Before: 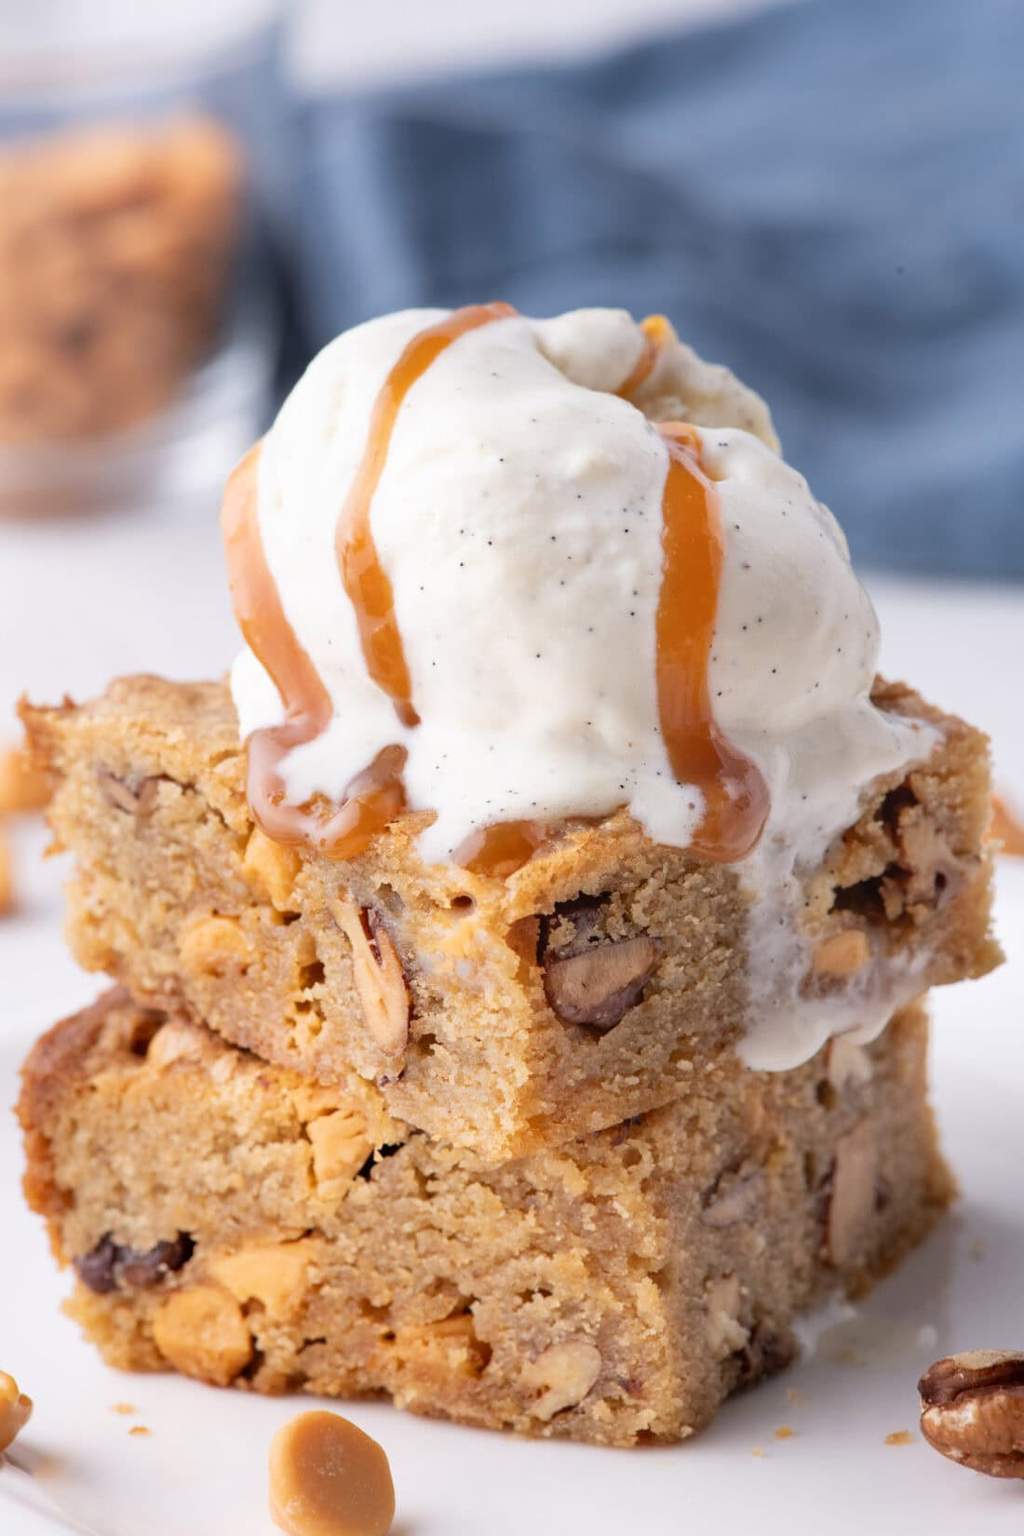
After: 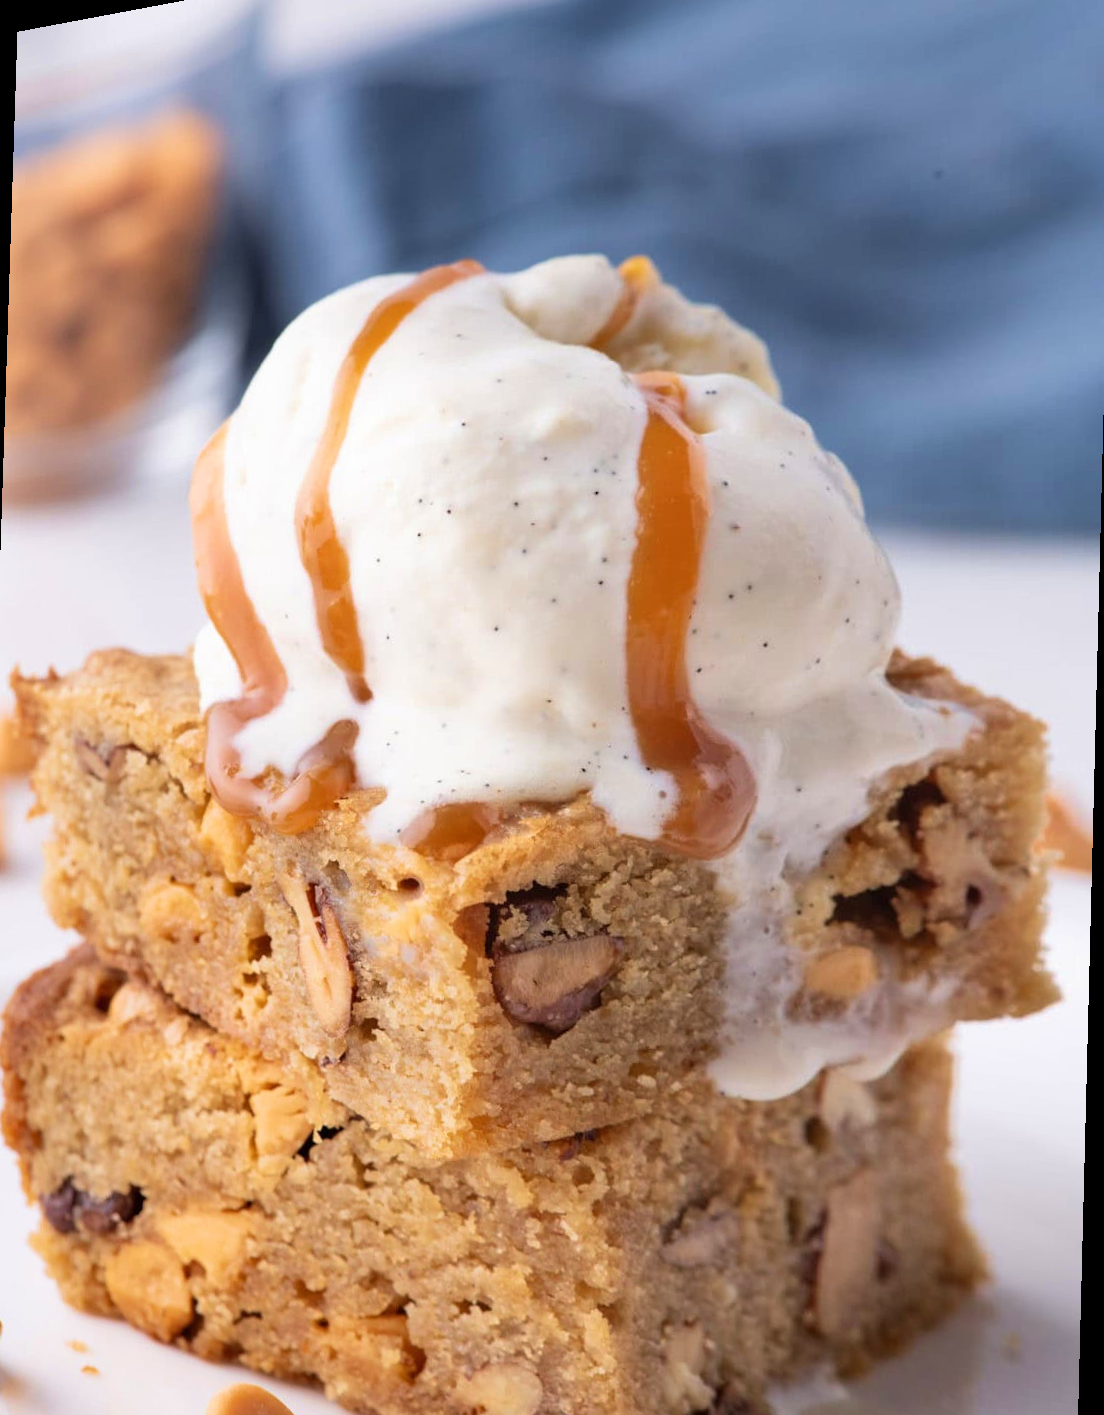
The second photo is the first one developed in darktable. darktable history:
rotate and perspective: rotation 1.69°, lens shift (vertical) -0.023, lens shift (horizontal) -0.291, crop left 0.025, crop right 0.988, crop top 0.092, crop bottom 0.842
velvia: on, module defaults
